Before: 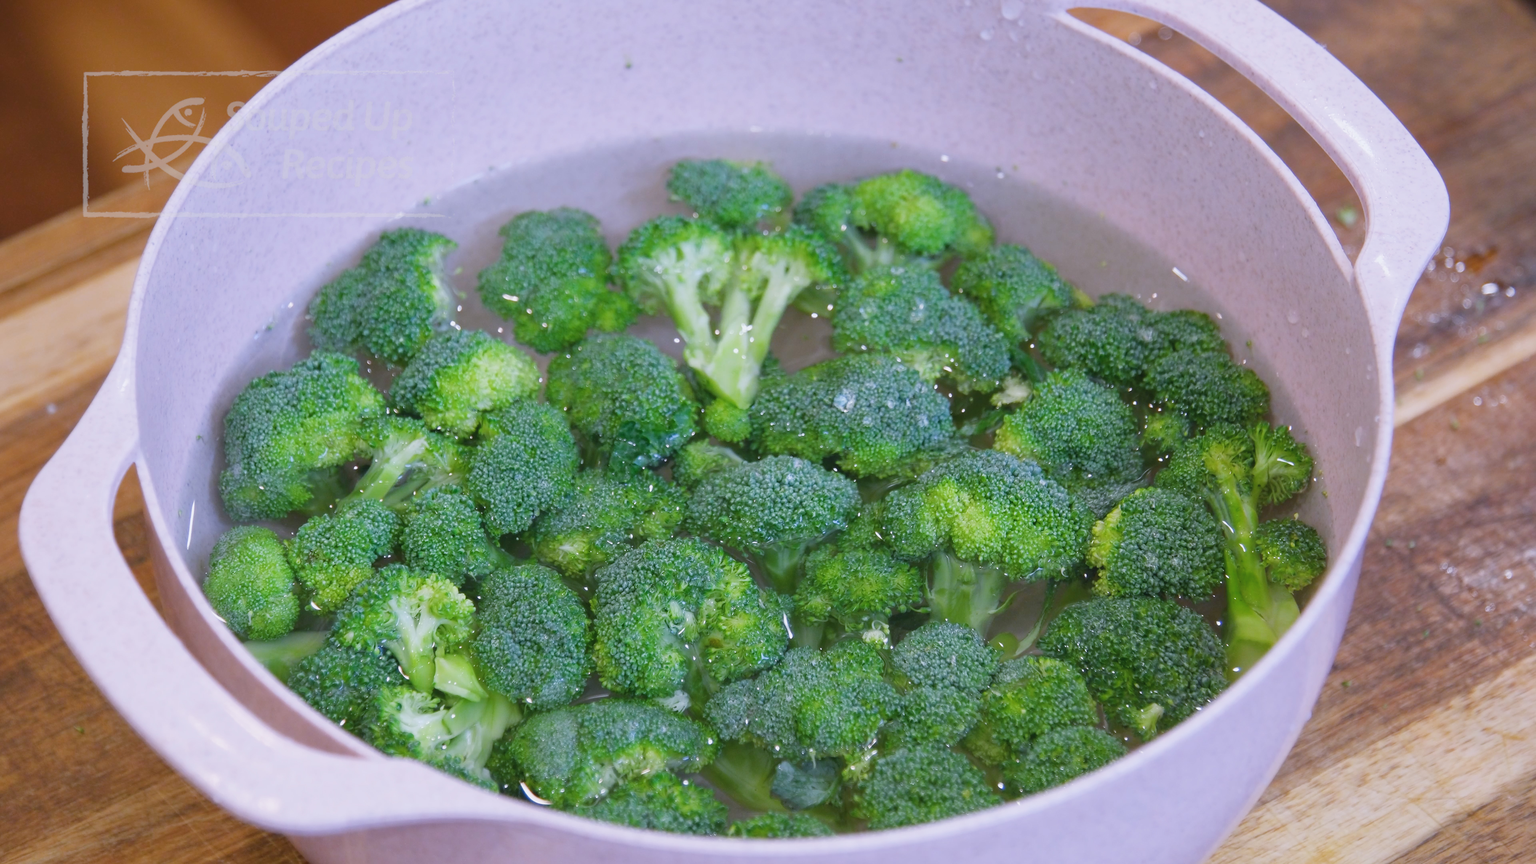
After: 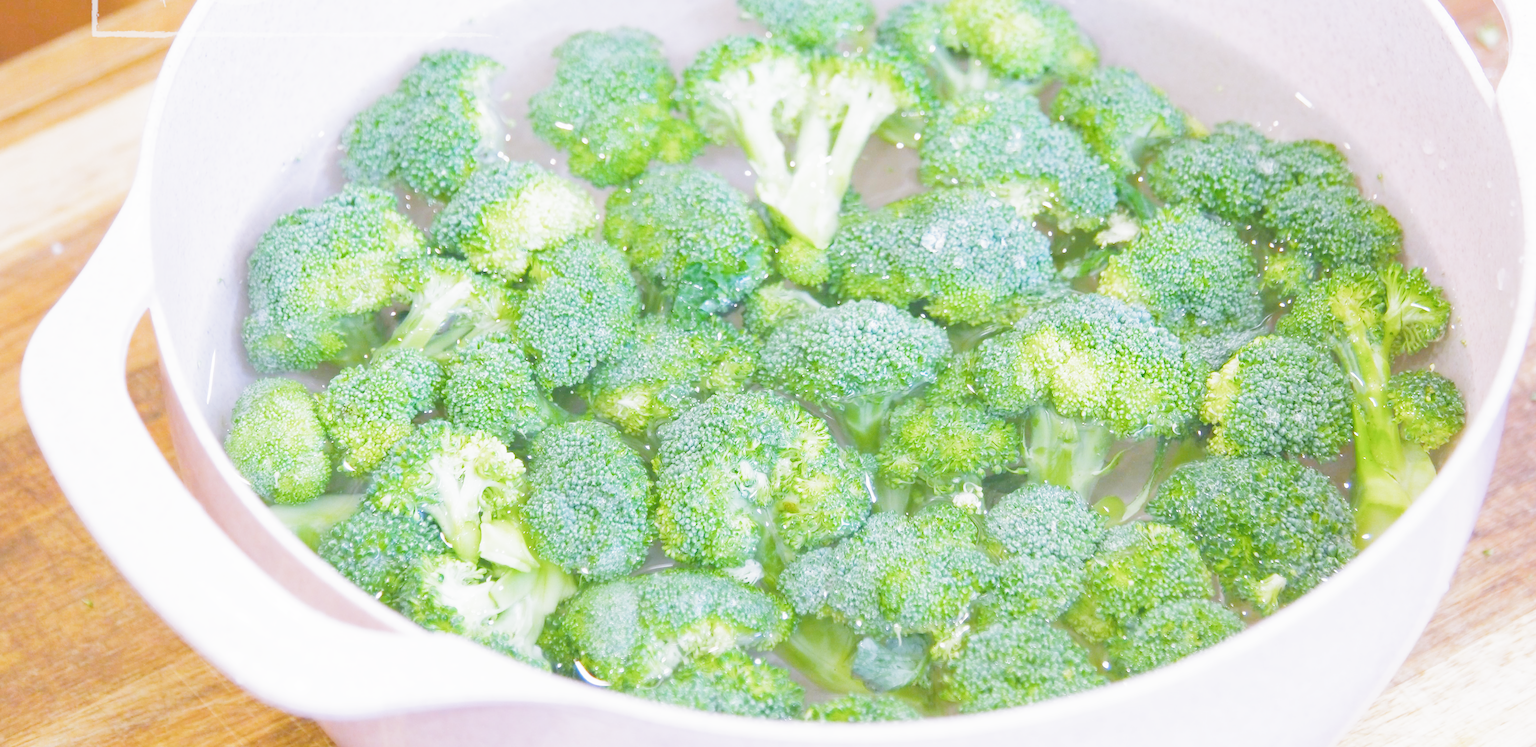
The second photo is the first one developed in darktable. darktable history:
color balance rgb: perceptual saturation grading › global saturation 19.575%, global vibrance 14.911%
filmic rgb: middle gray luminance 4.46%, black relative exposure -12.95 EV, white relative exposure 5.04 EV, threshold 3.01 EV, structure ↔ texture 99.95%, target black luminance 0%, hardness 5.17, latitude 59.6%, contrast 0.755, highlights saturation mix 5.22%, shadows ↔ highlights balance 25.45%, preserve chrominance no, color science v3 (2019), use custom middle-gray values true, enable highlight reconstruction true
crop: top 21.342%, right 9.456%, bottom 0.287%
local contrast: mode bilateral grid, contrast 100, coarseness 100, detail 95%, midtone range 0.2
exposure: exposure 0.695 EV, compensate exposure bias true, compensate highlight preservation false
